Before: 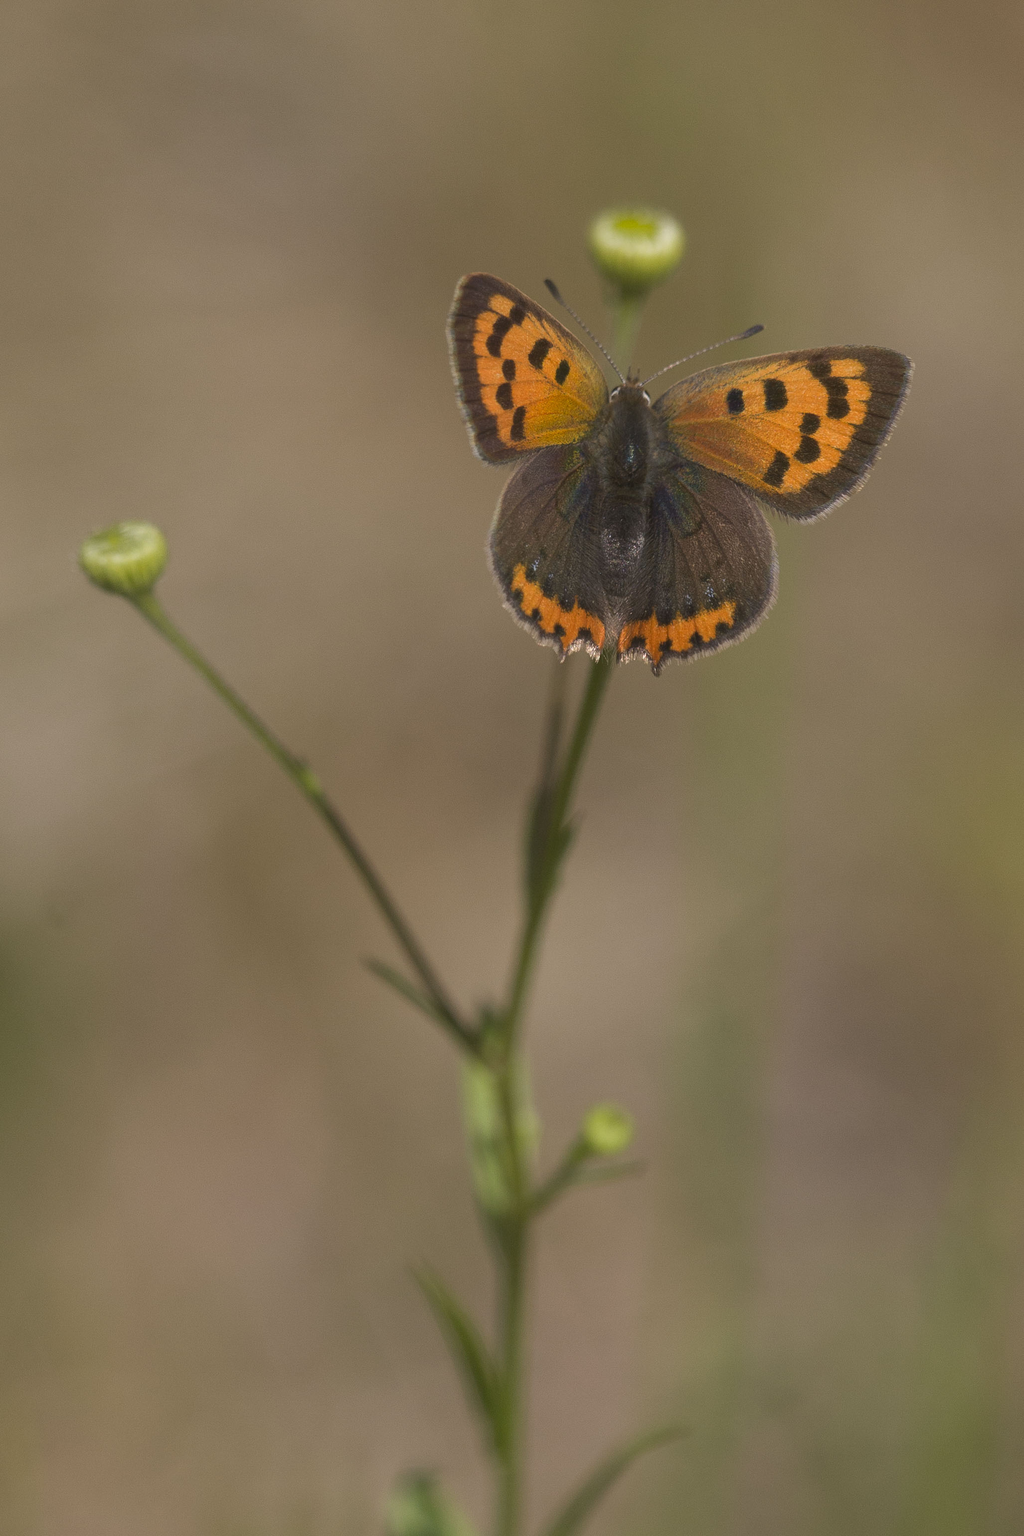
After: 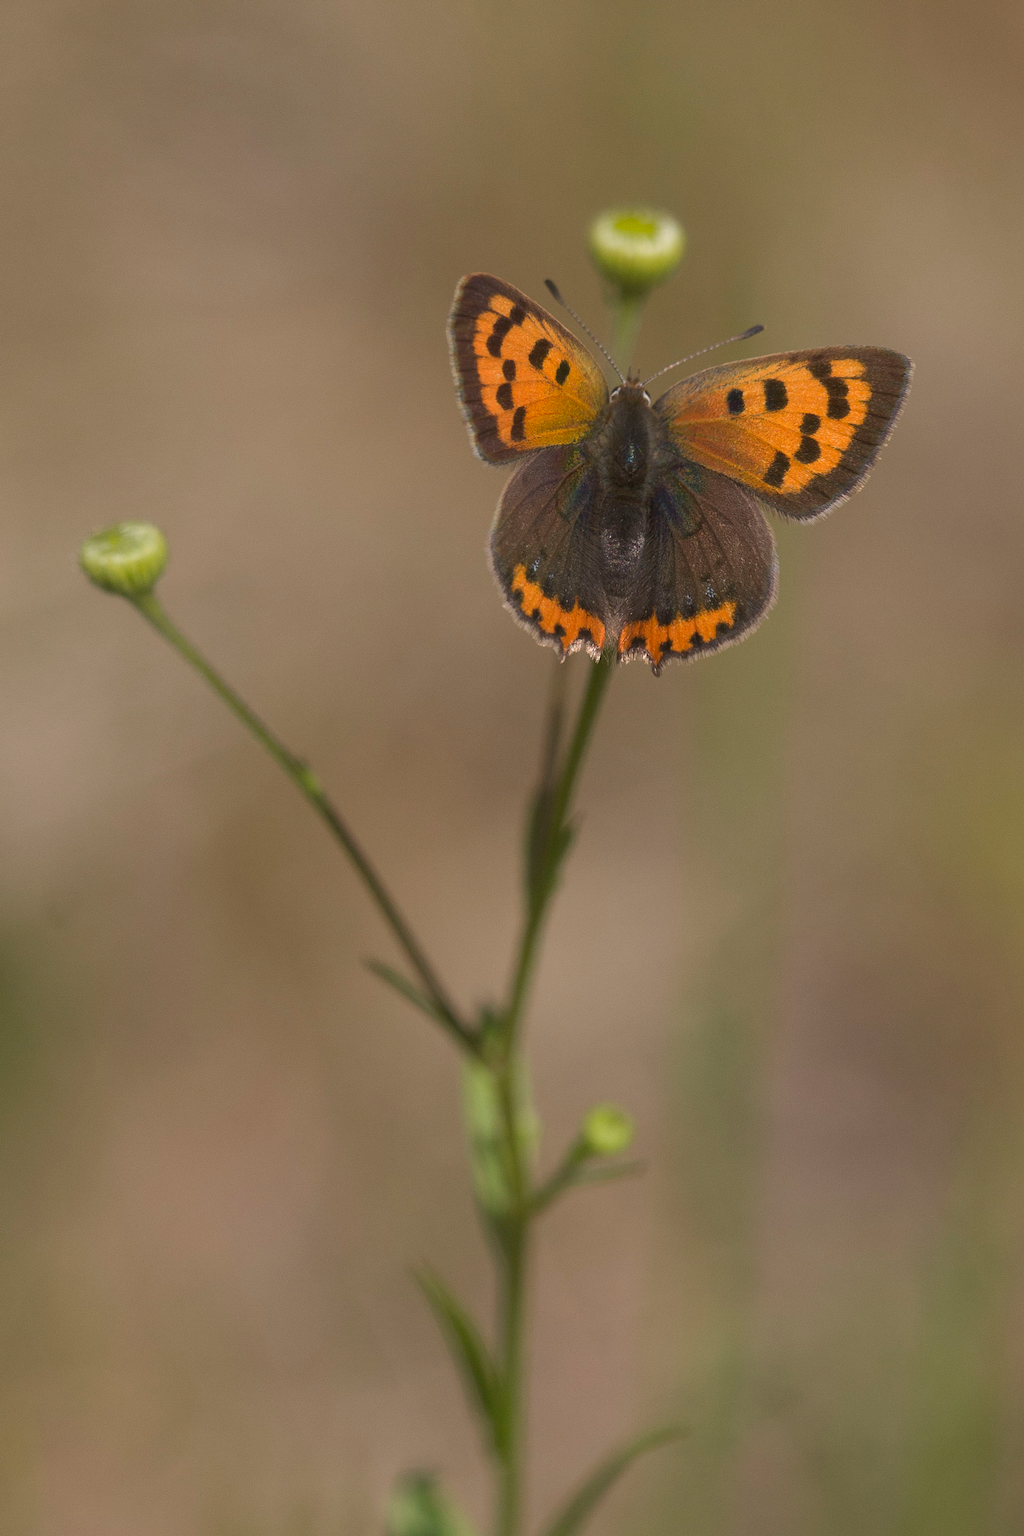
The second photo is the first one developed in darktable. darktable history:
shadows and highlights: shadows -25.09, highlights 51.72, soften with gaussian
